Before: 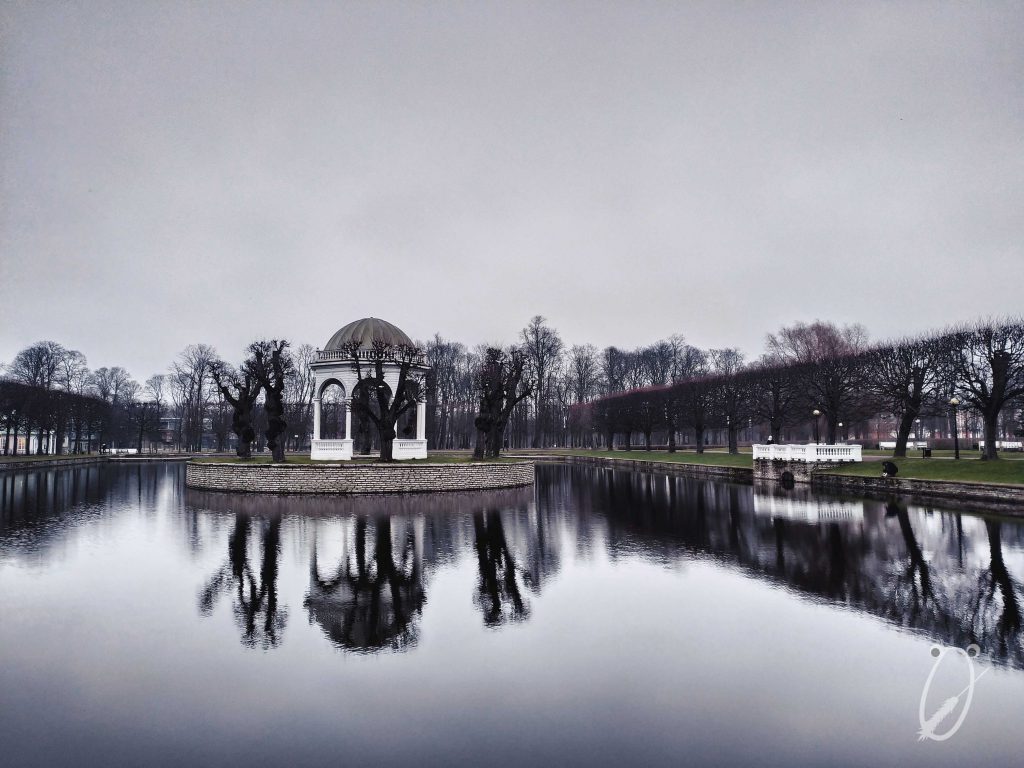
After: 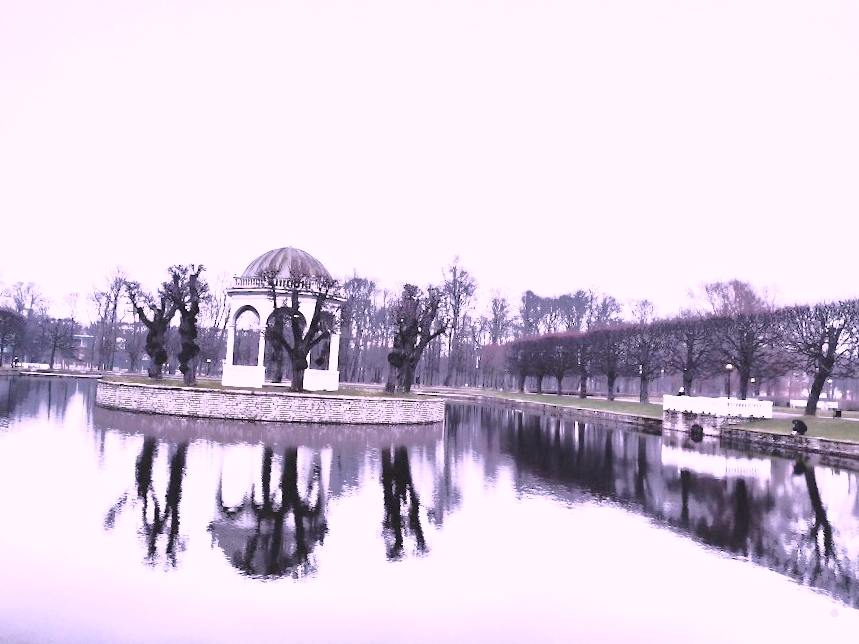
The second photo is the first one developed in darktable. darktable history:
crop and rotate: angle -3.27°, left 5.211%, top 5.211%, right 4.607%, bottom 4.607%
contrast brightness saturation: contrast -0.05, saturation -0.41
base curve: curves: ch0 [(0, 0) (0.032, 0.037) (0.105, 0.228) (0.435, 0.76) (0.856, 0.983) (1, 1)], preserve colors none
exposure: black level correction 0.001, exposure 1.719 EV, compensate exposure bias true, compensate highlight preservation false
color correction: highlights a* 15.46, highlights b* -20.56
grain: coarseness 0.09 ISO, strength 10%
contrast equalizer: y [[0.5 ×4, 0.467, 0.376], [0.5 ×6], [0.5 ×6], [0 ×6], [0 ×6]]
shadows and highlights: shadows 40, highlights -60
